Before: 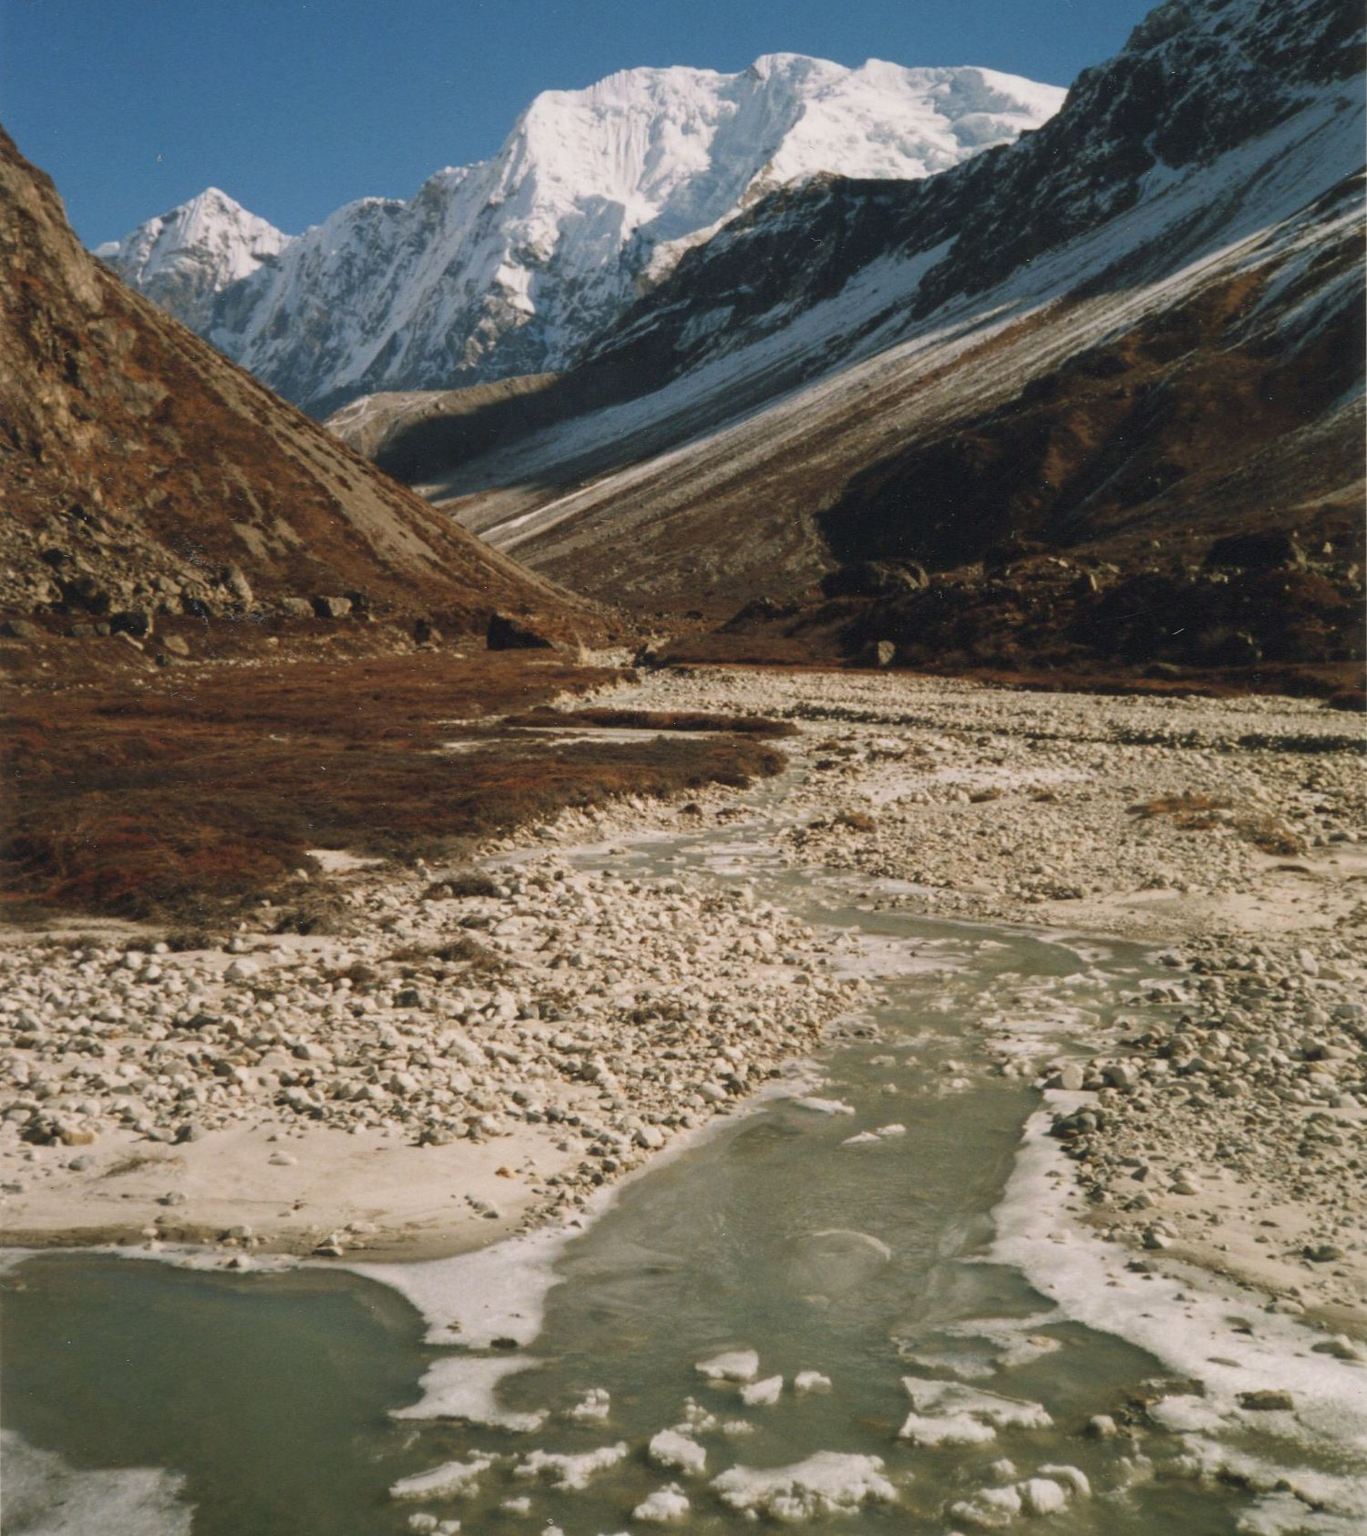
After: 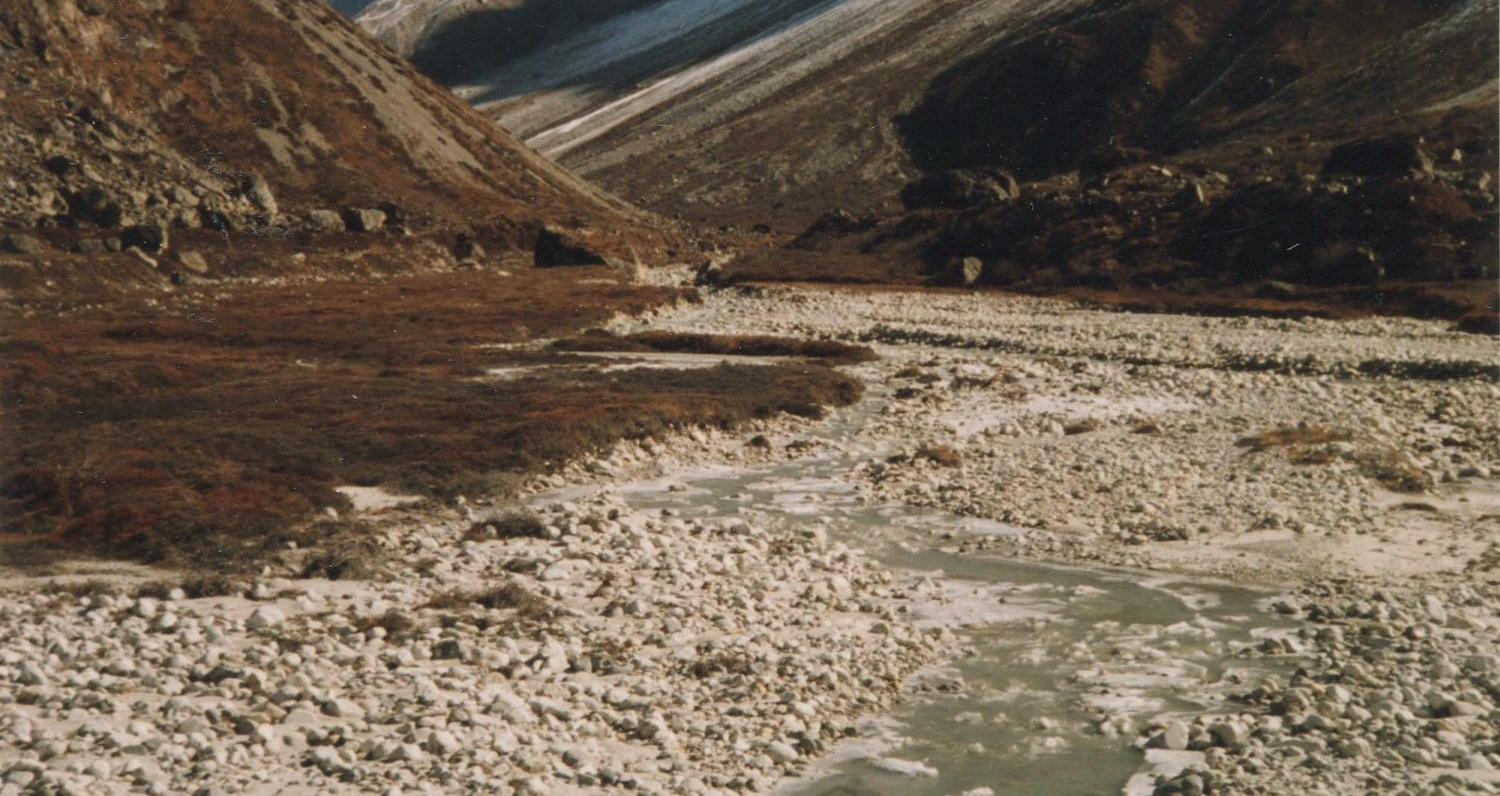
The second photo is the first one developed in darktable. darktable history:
crop and rotate: top 26.53%, bottom 26.21%
contrast brightness saturation: saturation -0.098
